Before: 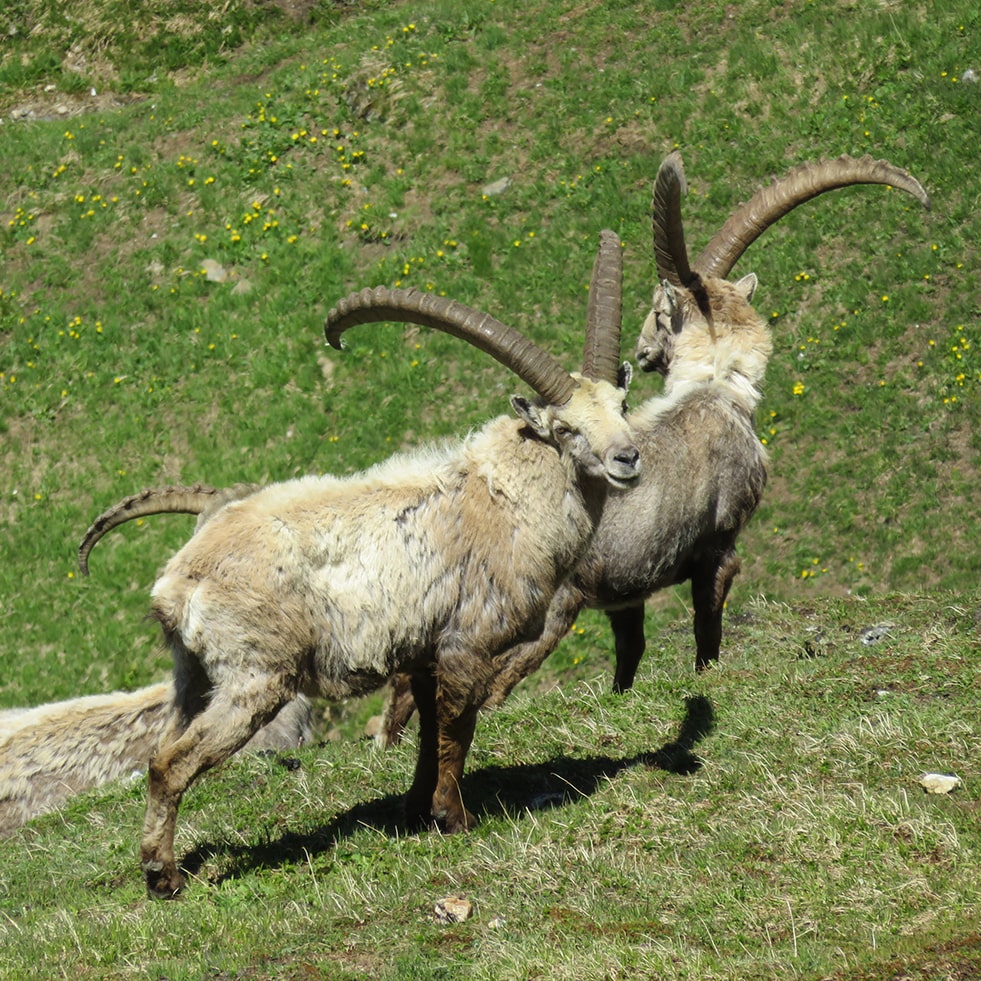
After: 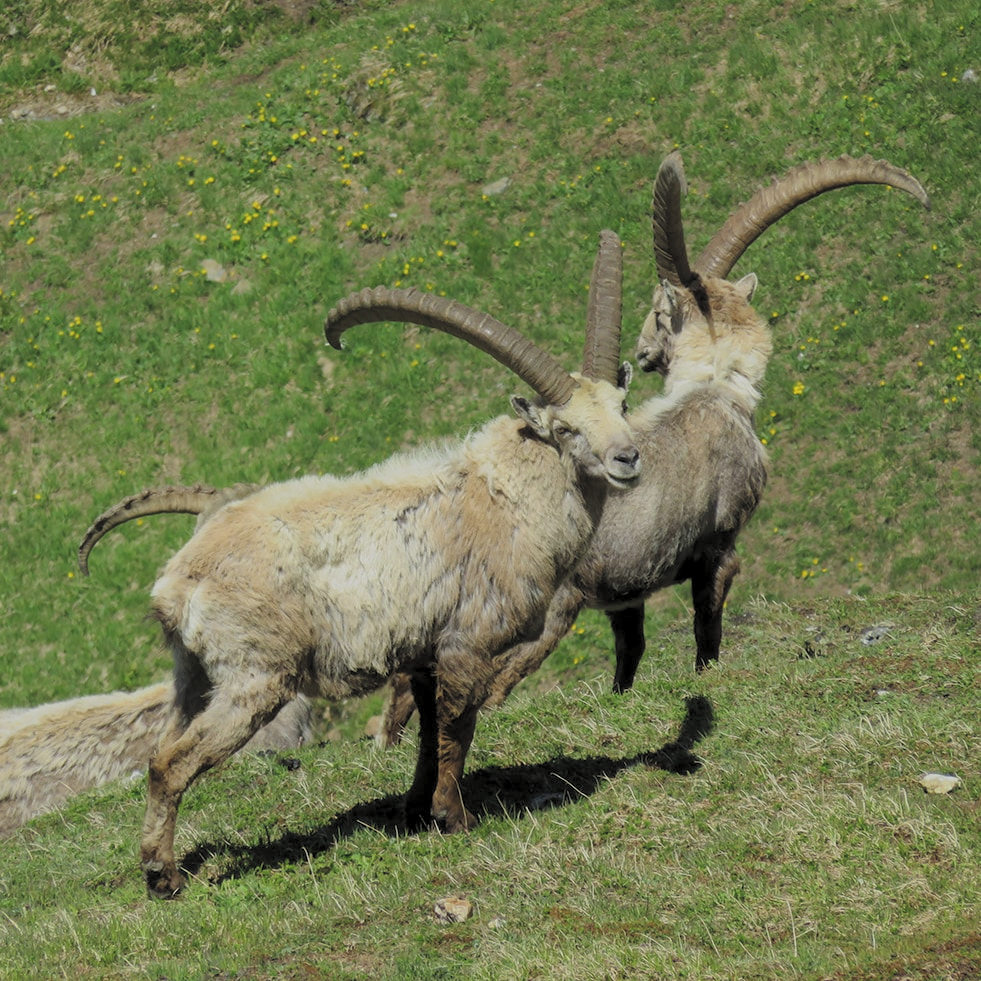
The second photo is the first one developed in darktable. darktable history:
exposure: black level correction -0.015, exposure -0.5 EV, compensate highlight preservation false
rgb levels: preserve colors sum RGB, levels [[0.038, 0.433, 0.934], [0, 0.5, 1], [0, 0.5, 1]]
